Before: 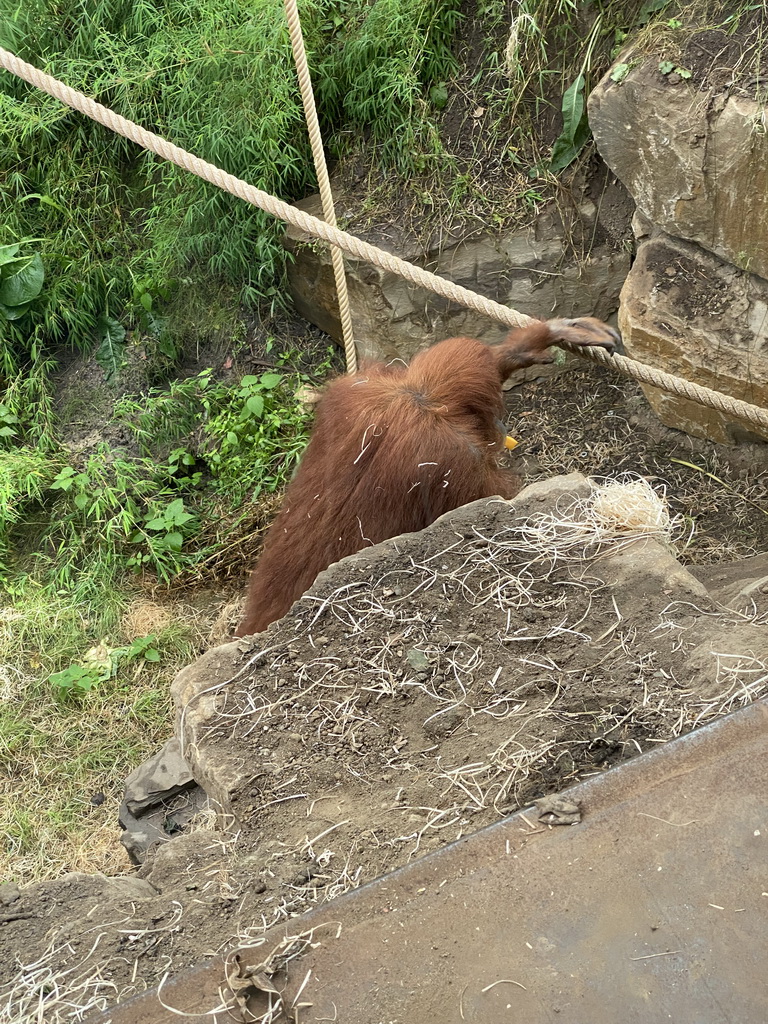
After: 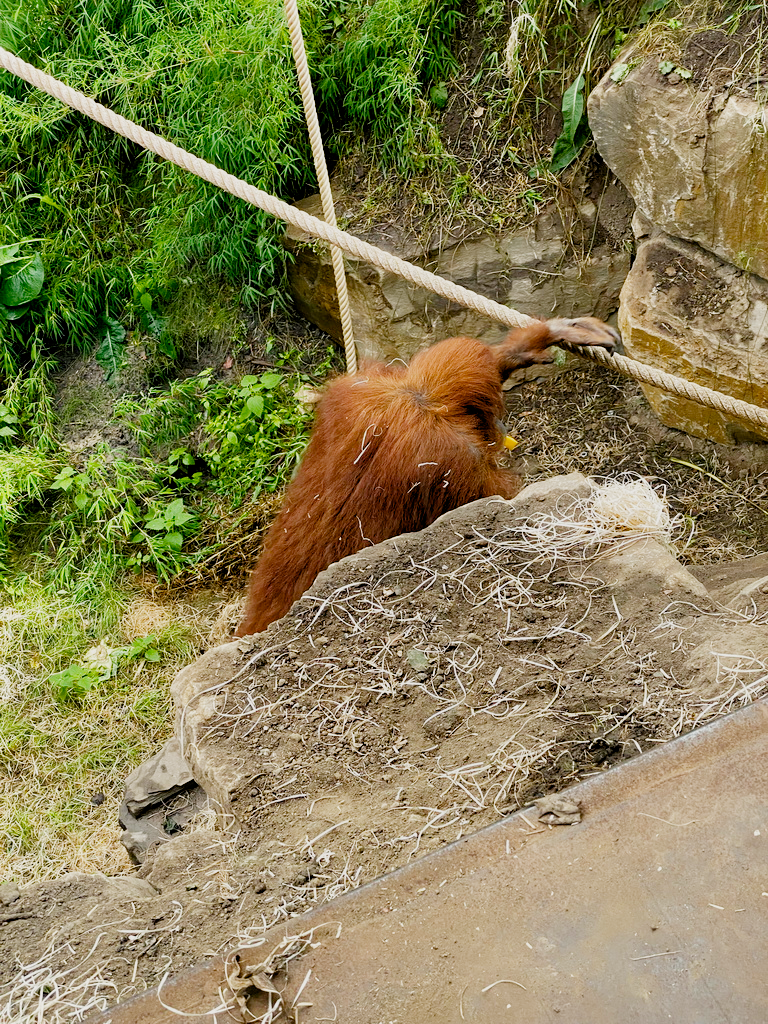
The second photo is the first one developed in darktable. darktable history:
color balance rgb: highlights gain › chroma 1.024%, highlights gain › hue 60.25°, perceptual saturation grading › global saturation 25.807%, perceptual brilliance grading › global brilliance 10.409%
exposure: black level correction 0.009, exposure 0.016 EV, compensate exposure bias true, compensate highlight preservation false
filmic rgb: black relative exposure -7.65 EV, white relative exposure 4.56 EV, hardness 3.61, add noise in highlights 0.001, preserve chrominance no, color science v3 (2019), use custom middle-gray values true, contrast in highlights soft
shadows and highlights: shadows 0.136, highlights 38.36
